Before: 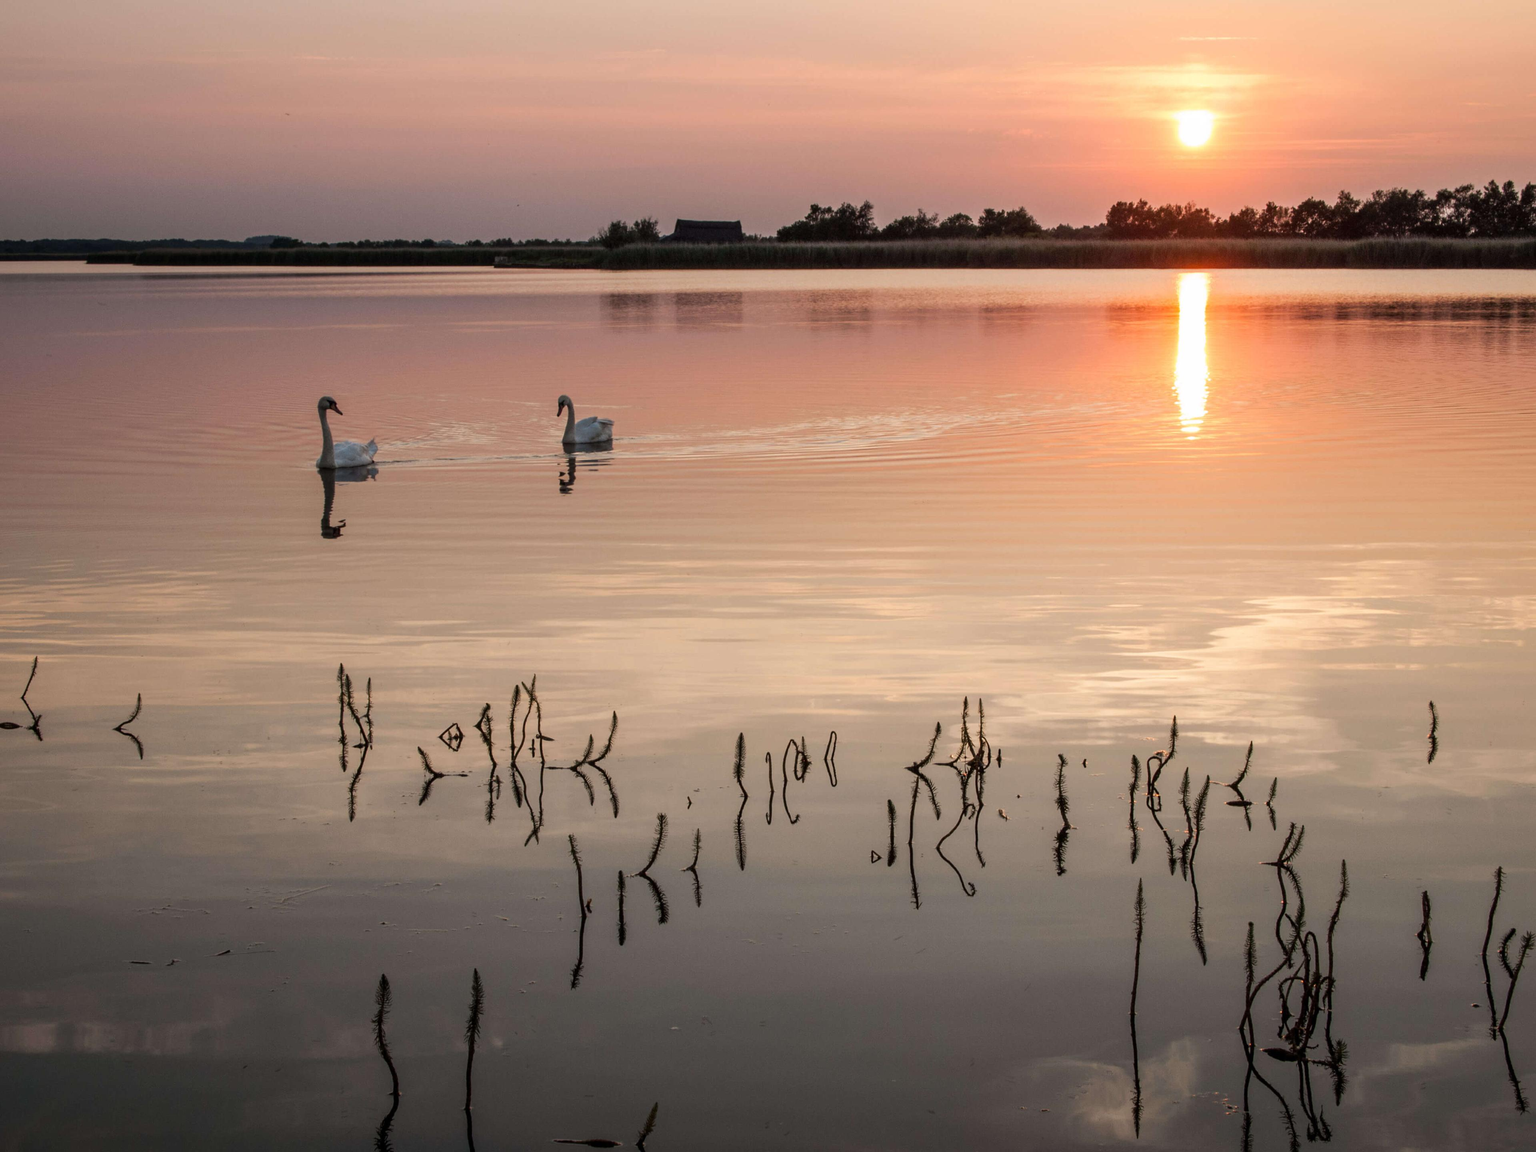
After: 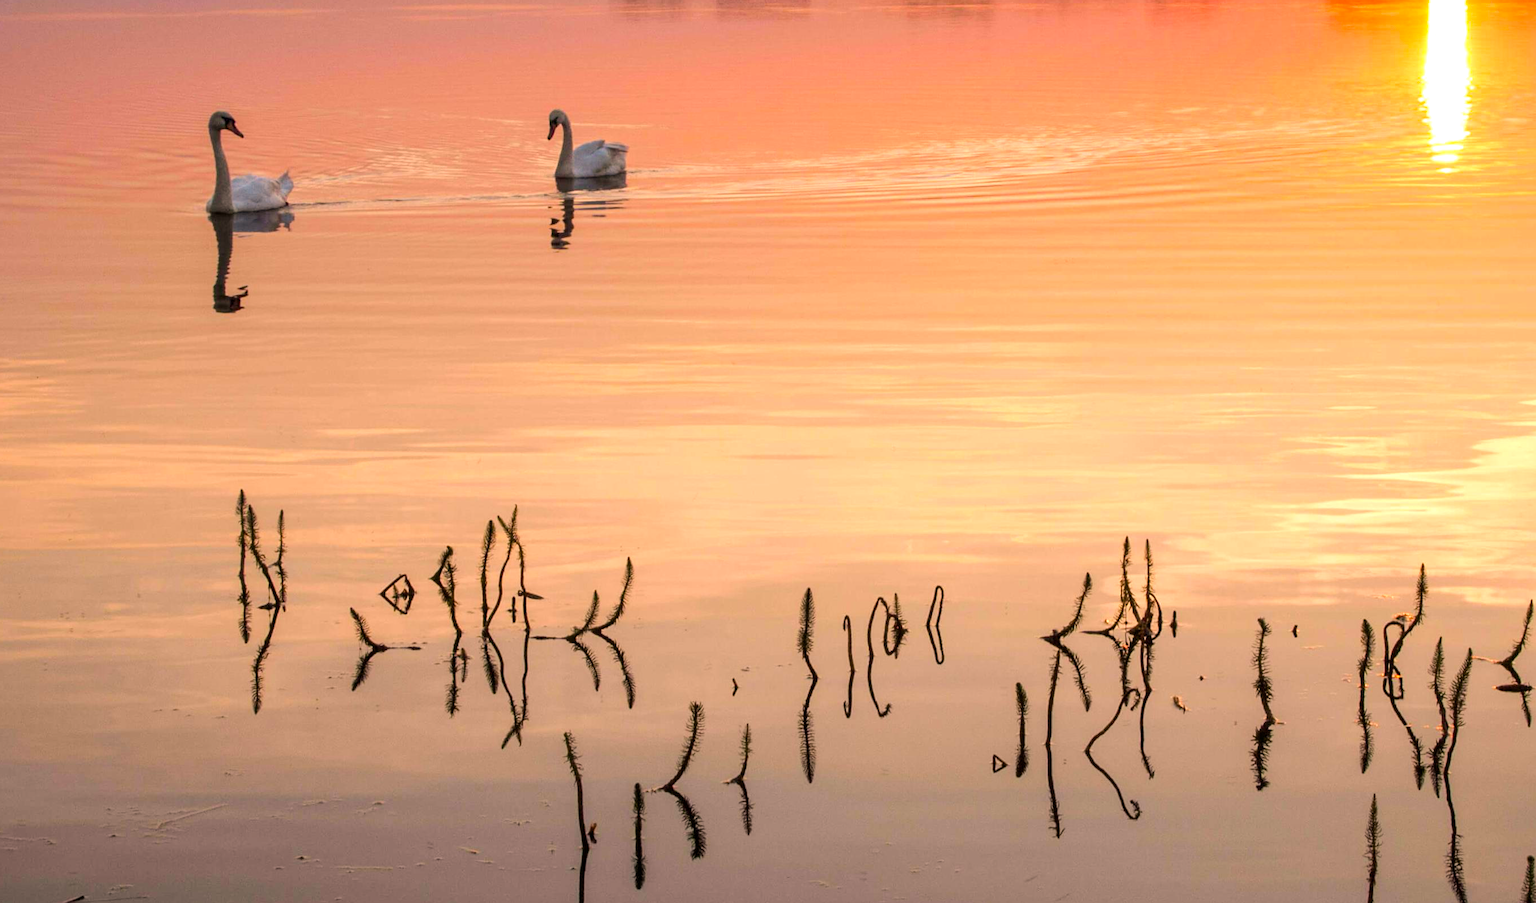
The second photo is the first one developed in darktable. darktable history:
crop: left 11.123%, top 27.61%, right 18.3%, bottom 17.034%
color balance rgb: perceptual saturation grading › global saturation 25%, perceptual brilliance grading › mid-tones 10%, perceptual brilliance grading › shadows 15%, global vibrance 20%
exposure: black level correction 0.001, exposure 0.5 EV, compensate exposure bias true, compensate highlight preservation false
color correction: highlights a* 11.96, highlights b* 11.58
